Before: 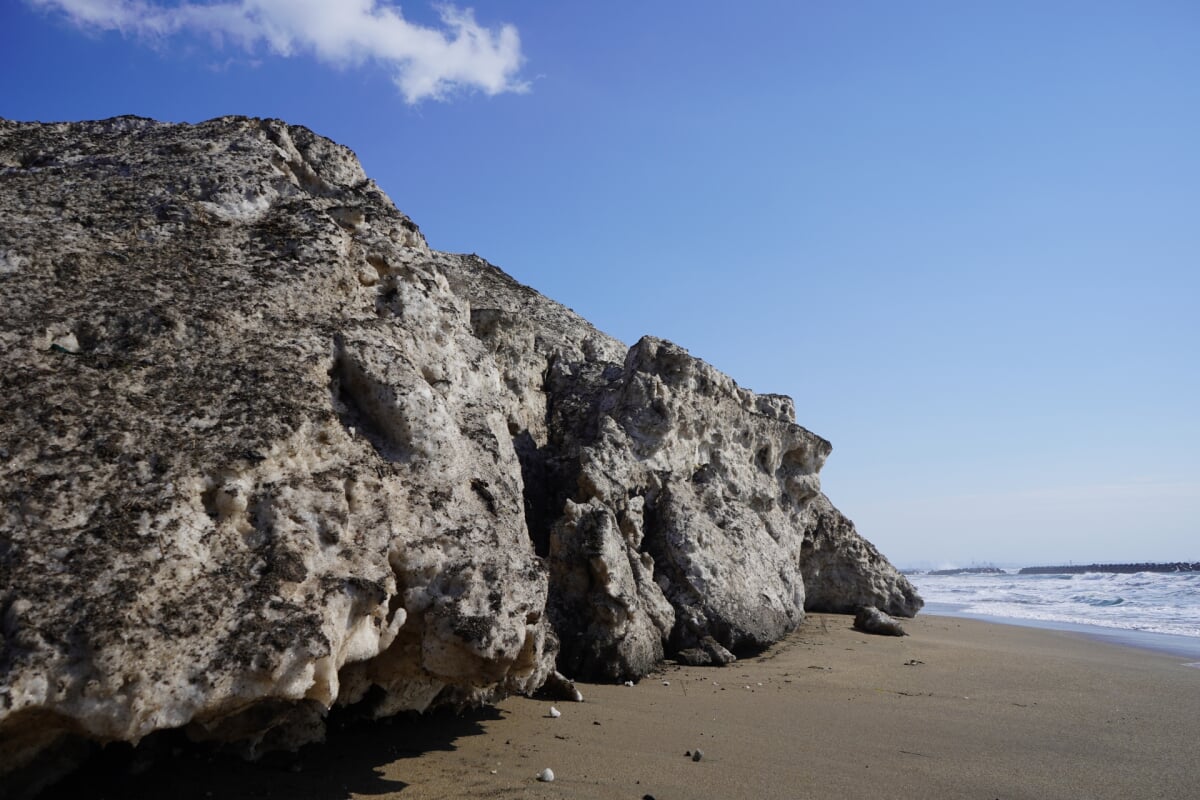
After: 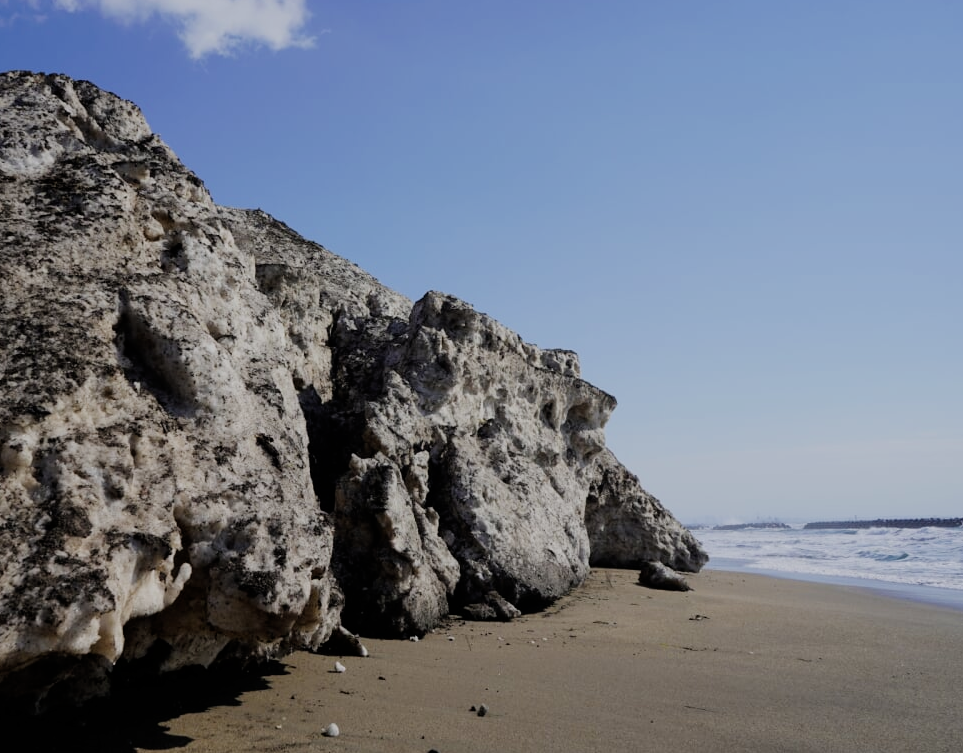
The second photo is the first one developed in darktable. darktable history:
crop and rotate: left 17.959%, top 5.771%, right 1.742%
filmic rgb: black relative exposure -7.65 EV, white relative exposure 4.56 EV, hardness 3.61
